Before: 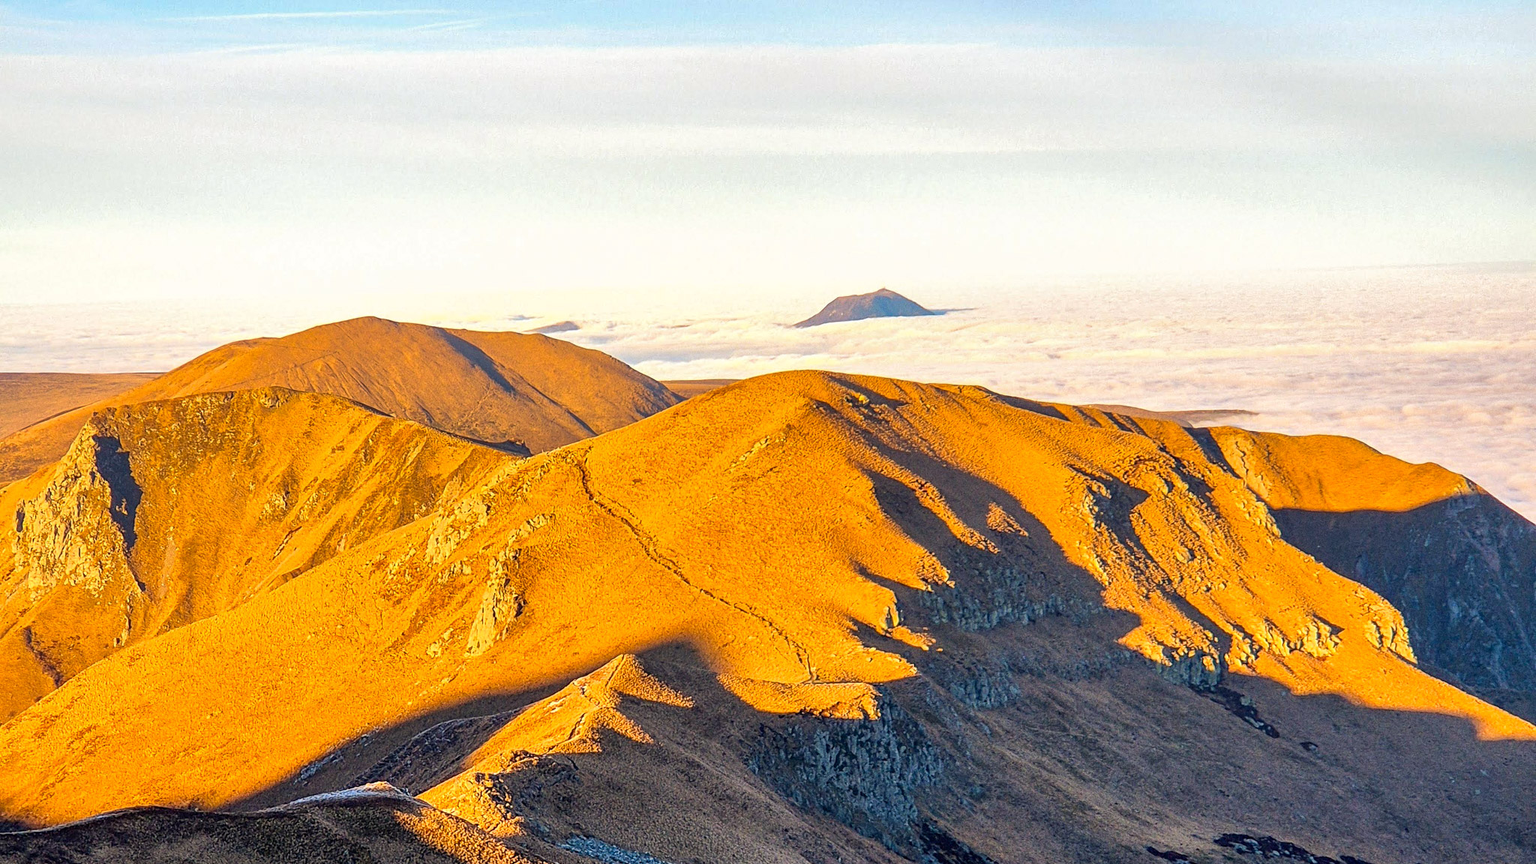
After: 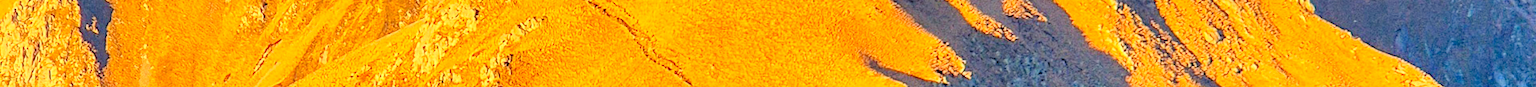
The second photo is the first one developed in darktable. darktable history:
crop and rotate: top 59.084%, bottom 30.916%
rotate and perspective: rotation -2.12°, lens shift (vertical) 0.009, lens shift (horizontal) -0.008, automatic cropping original format, crop left 0.036, crop right 0.964, crop top 0.05, crop bottom 0.959
levels: levels [0.072, 0.414, 0.976]
